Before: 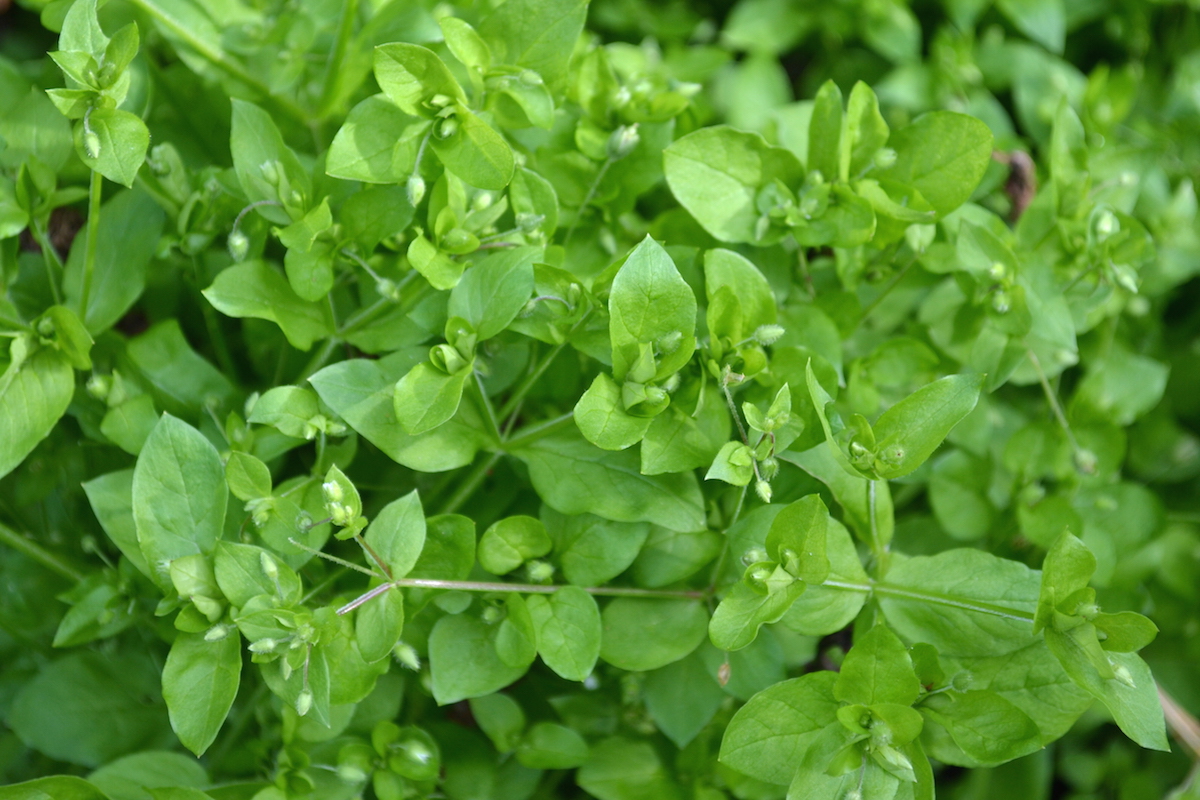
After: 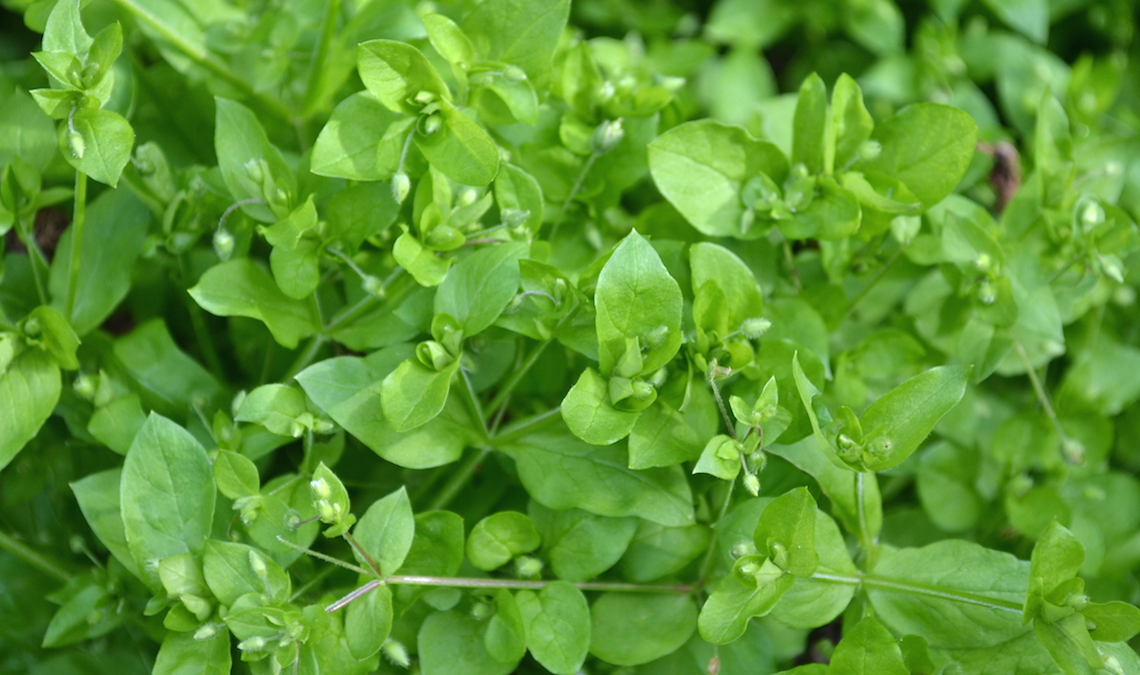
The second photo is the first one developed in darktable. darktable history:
crop and rotate: angle 0.567°, left 0.399%, right 3.181%, bottom 14.27%
